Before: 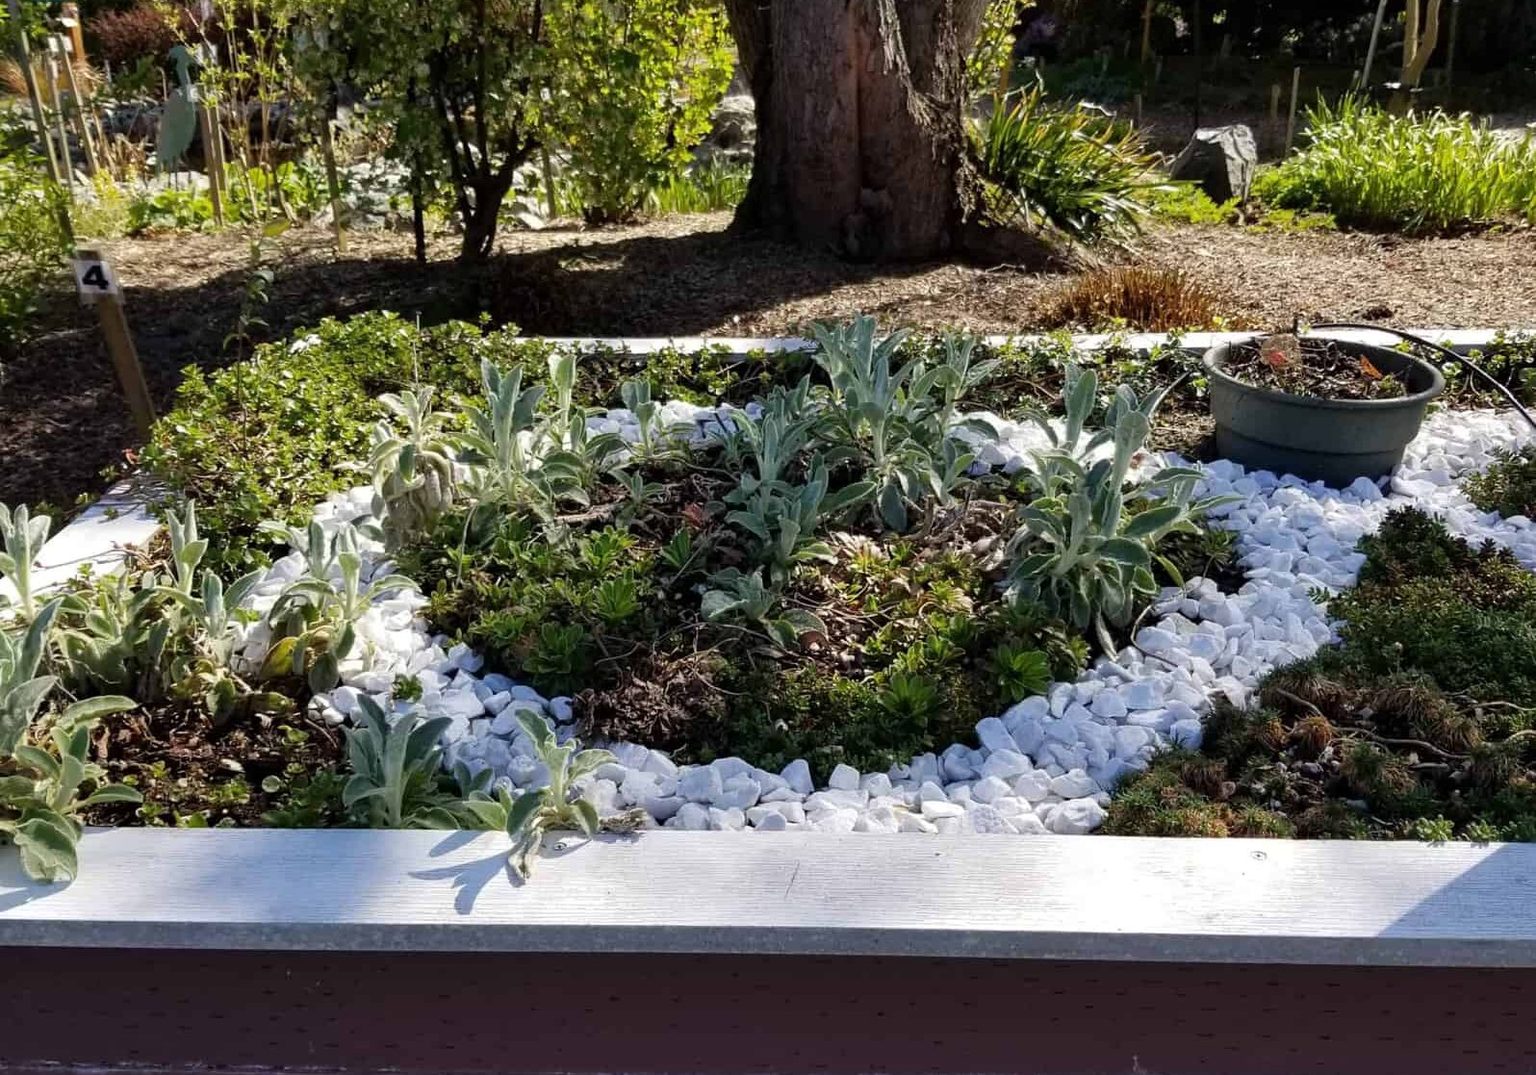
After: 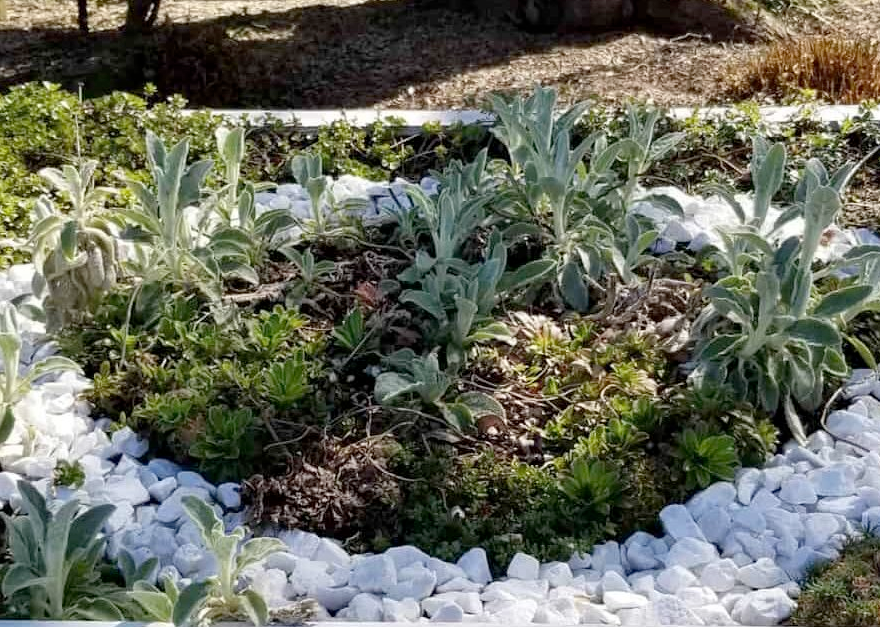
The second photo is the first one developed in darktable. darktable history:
crop and rotate: left 22.201%, top 21.631%, right 22.661%, bottom 22.159%
